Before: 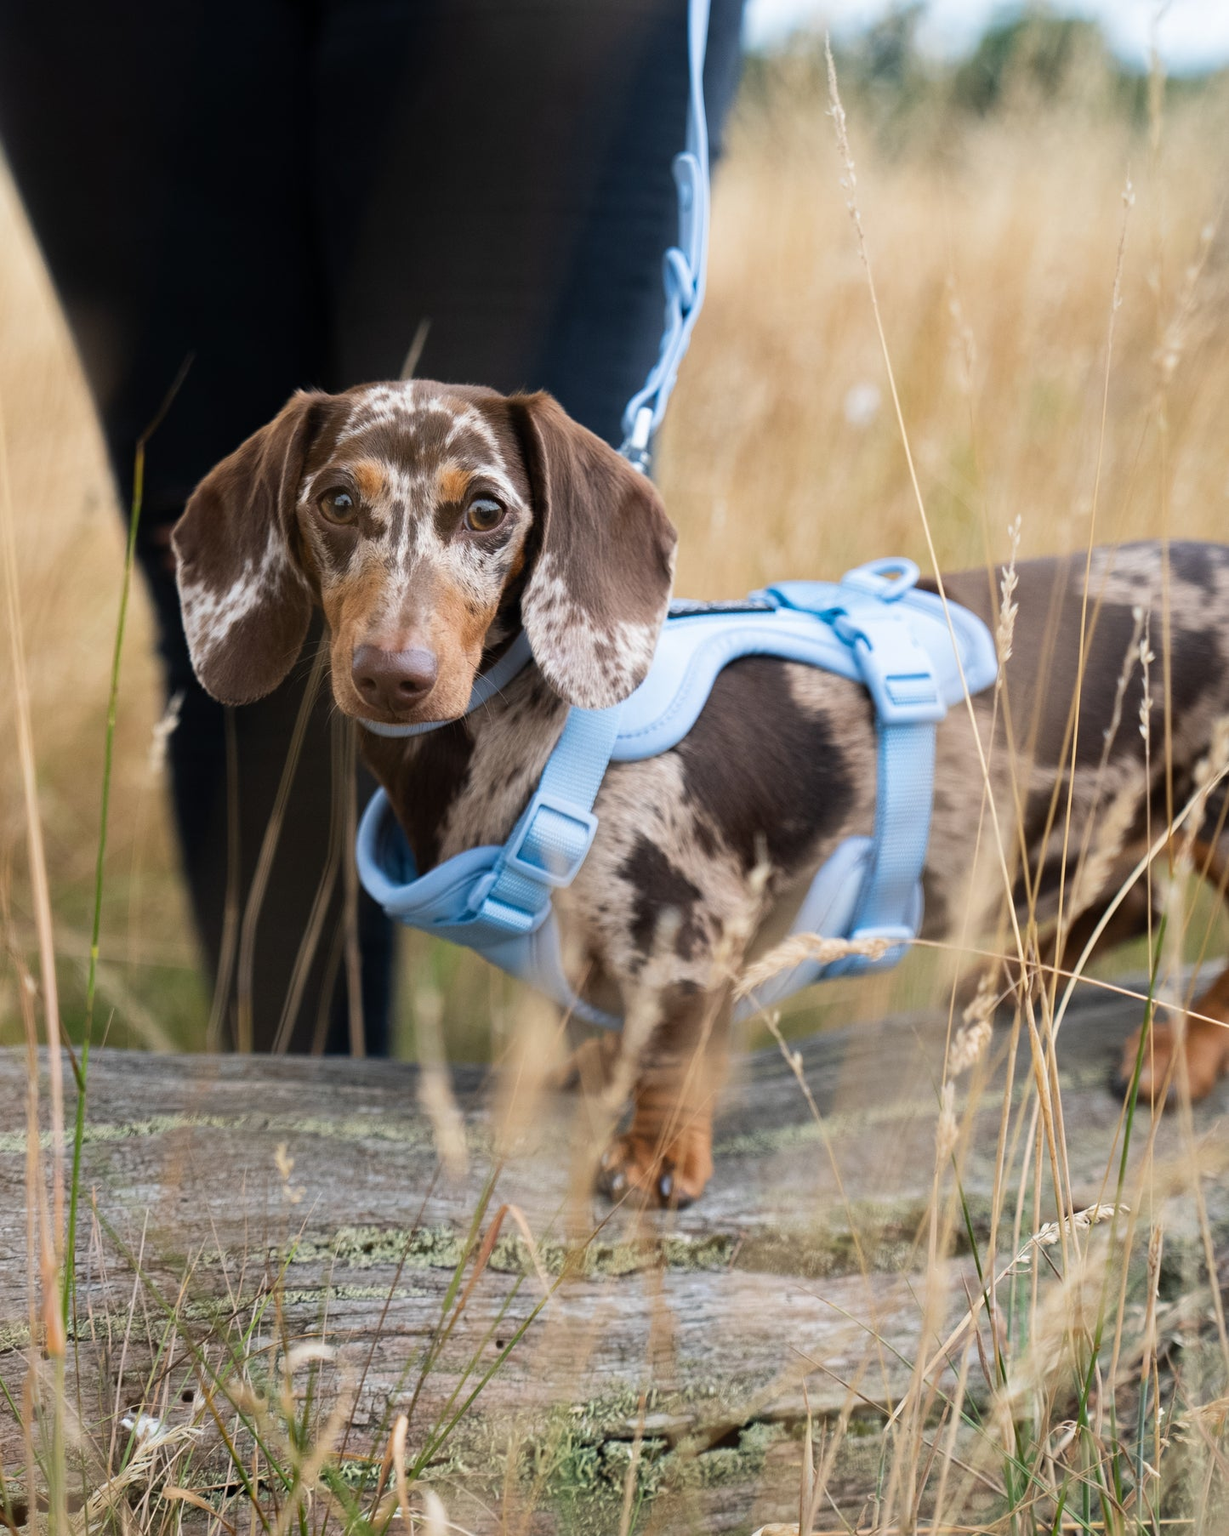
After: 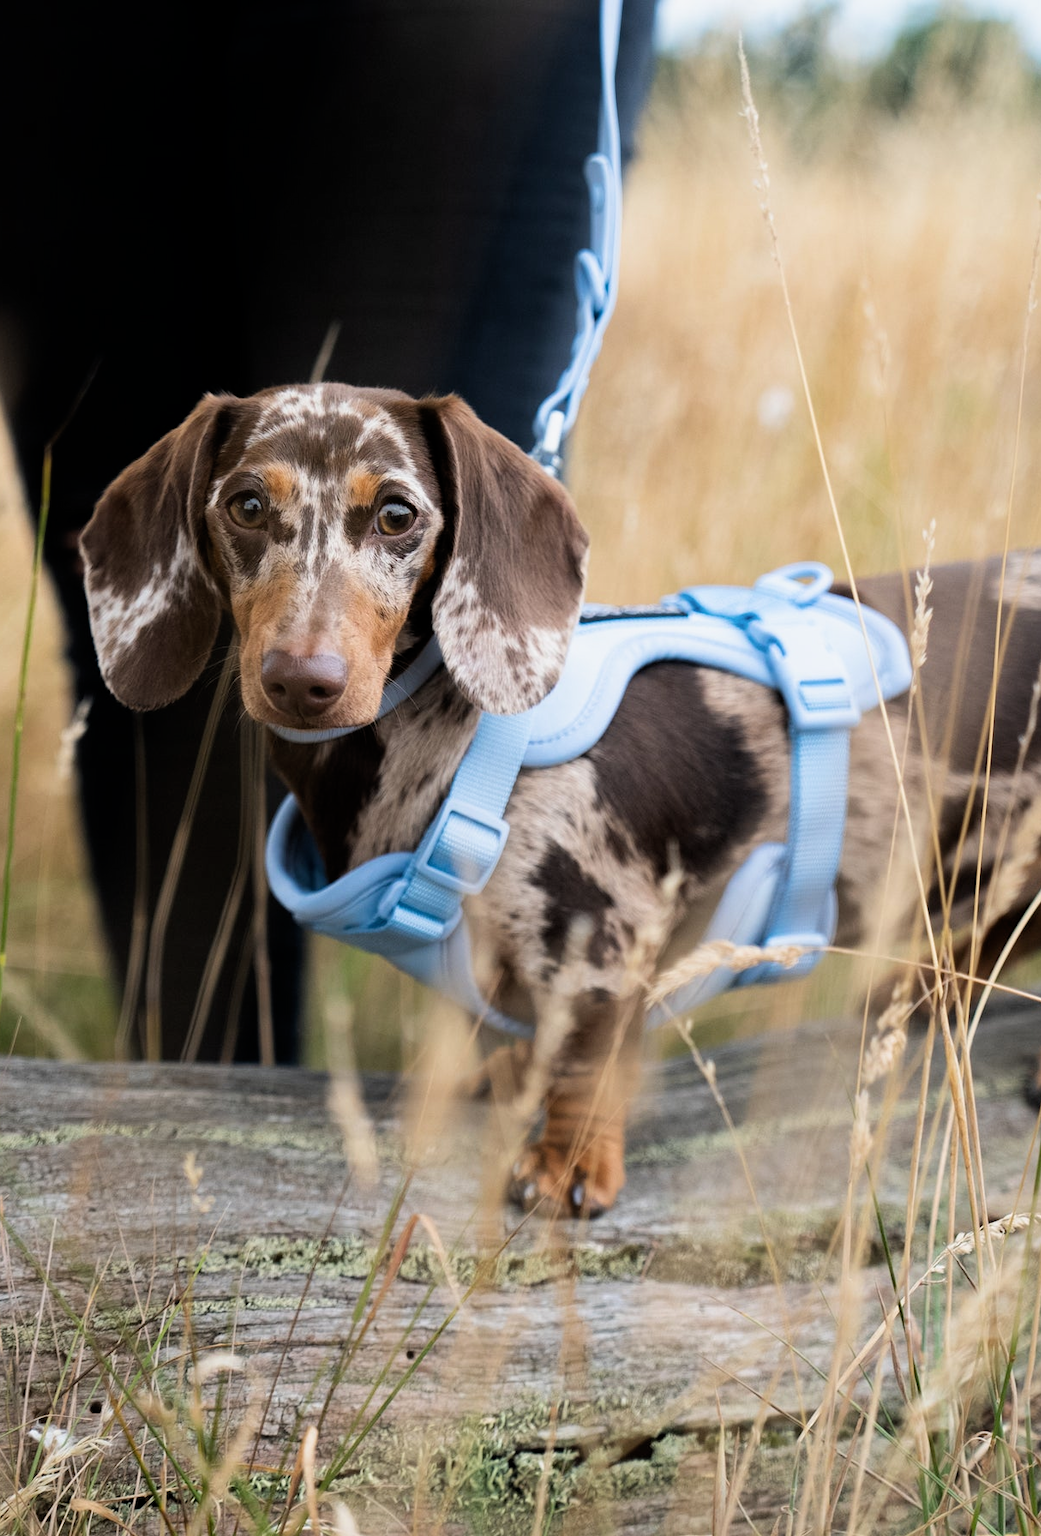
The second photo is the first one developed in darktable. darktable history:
shadows and highlights: radius 93.07, shadows -14.46, white point adjustment 0.23, highlights 31.48, compress 48.23%, highlights color adjustment 52.79%, soften with gaussian
crop: left 7.598%, right 7.873%
filmic rgb: black relative exposure -12.8 EV, white relative exposure 2.8 EV, threshold 3 EV, target black luminance 0%, hardness 8.54, latitude 70.41%, contrast 1.133, shadows ↔ highlights balance -0.395%, color science v4 (2020), enable highlight reconstruction true
